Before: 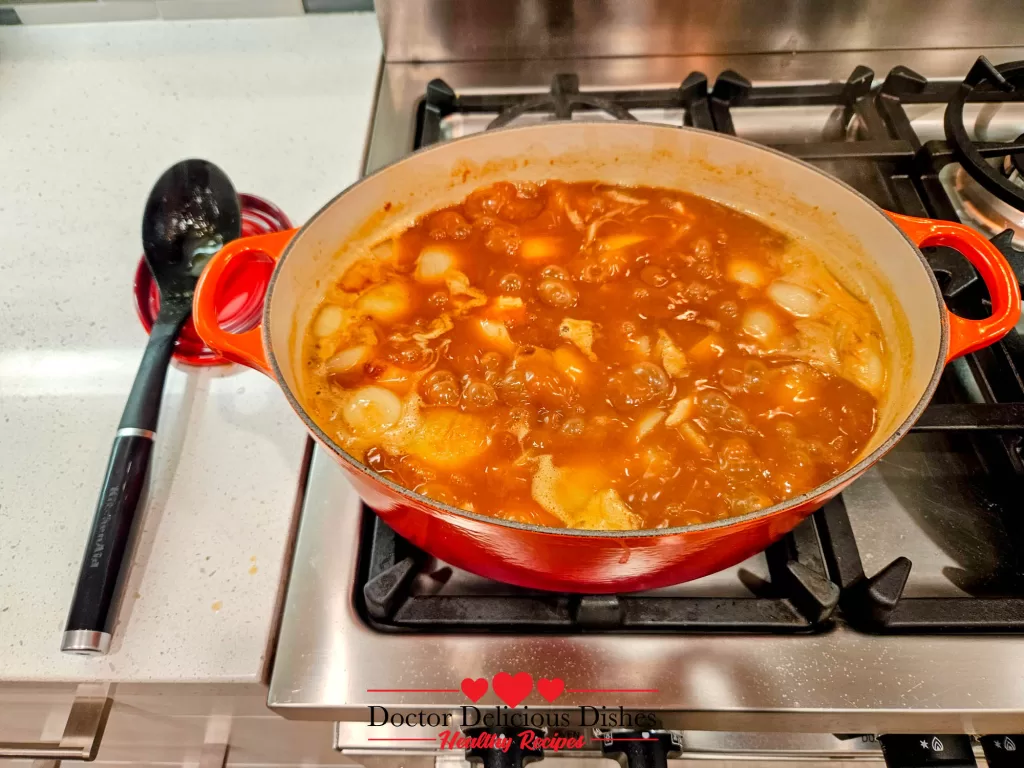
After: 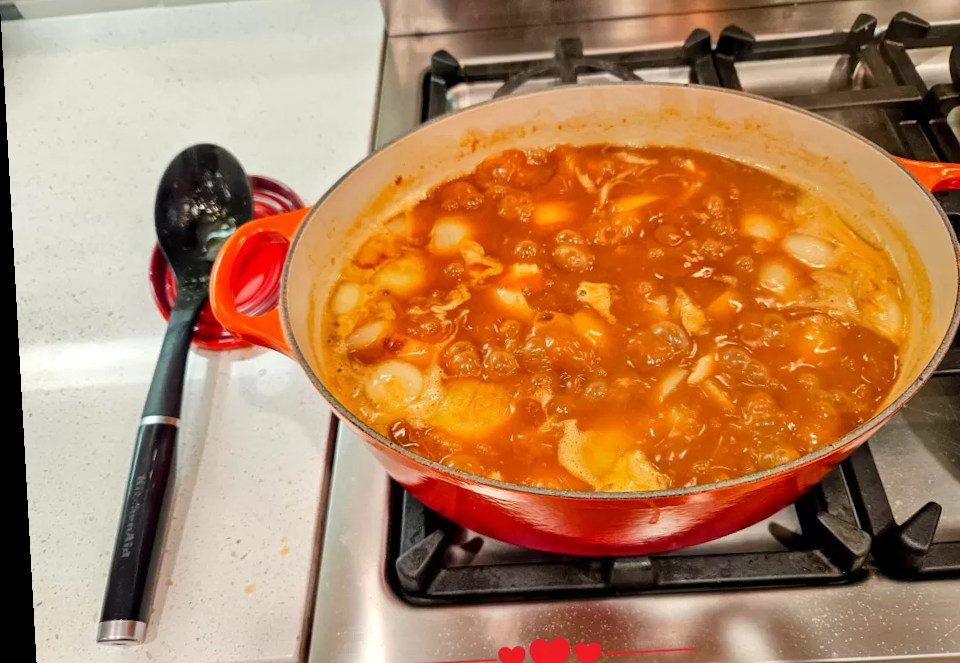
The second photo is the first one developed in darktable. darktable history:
crop: top 7.49%, right 9.717%, bottom 11.943%
rotate and perspective: rotation -3.18°, automatic cropping off
